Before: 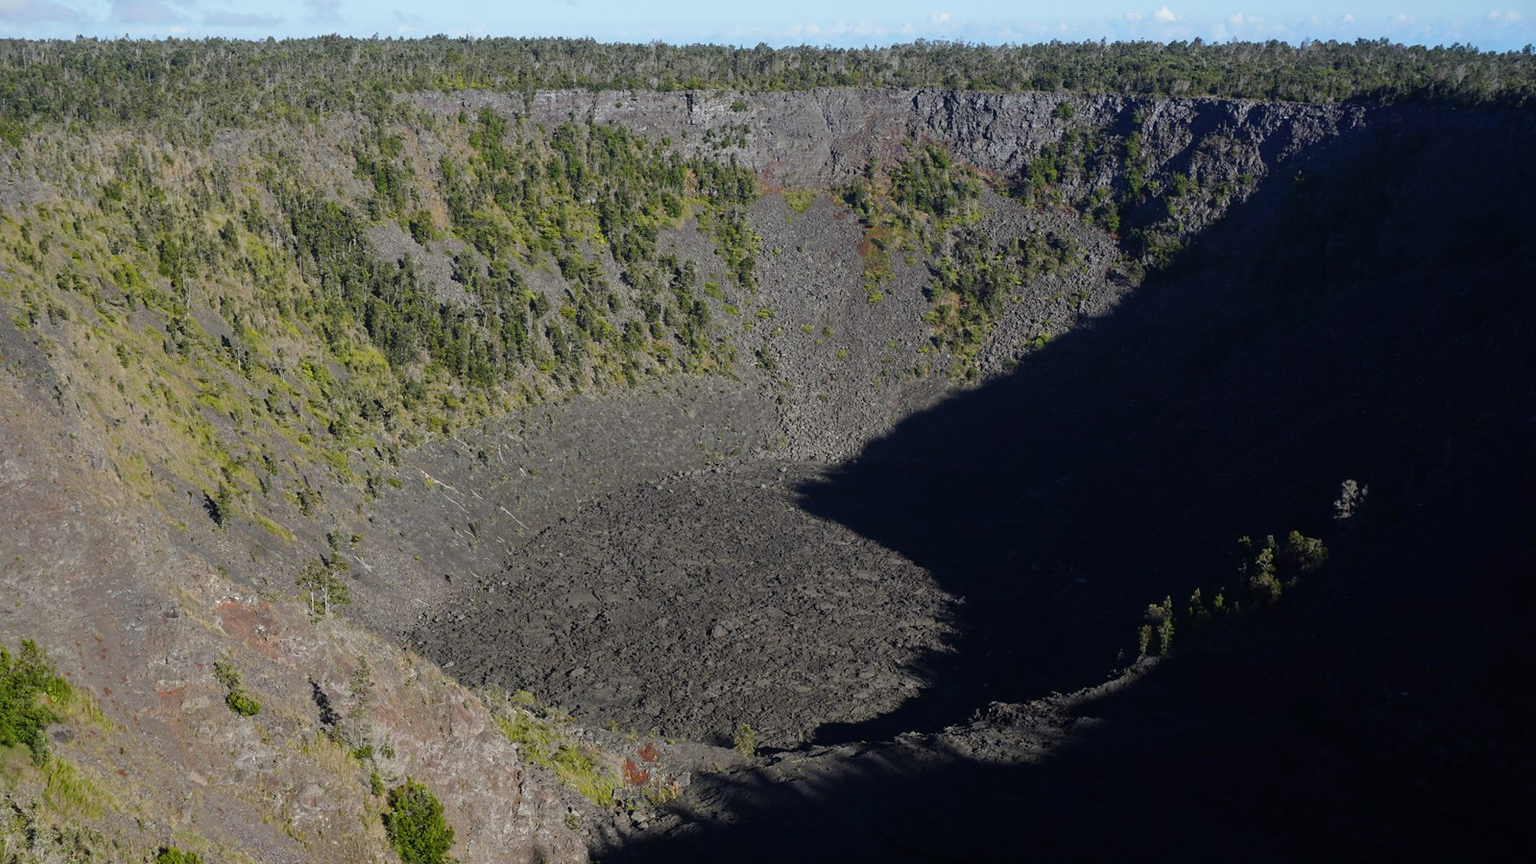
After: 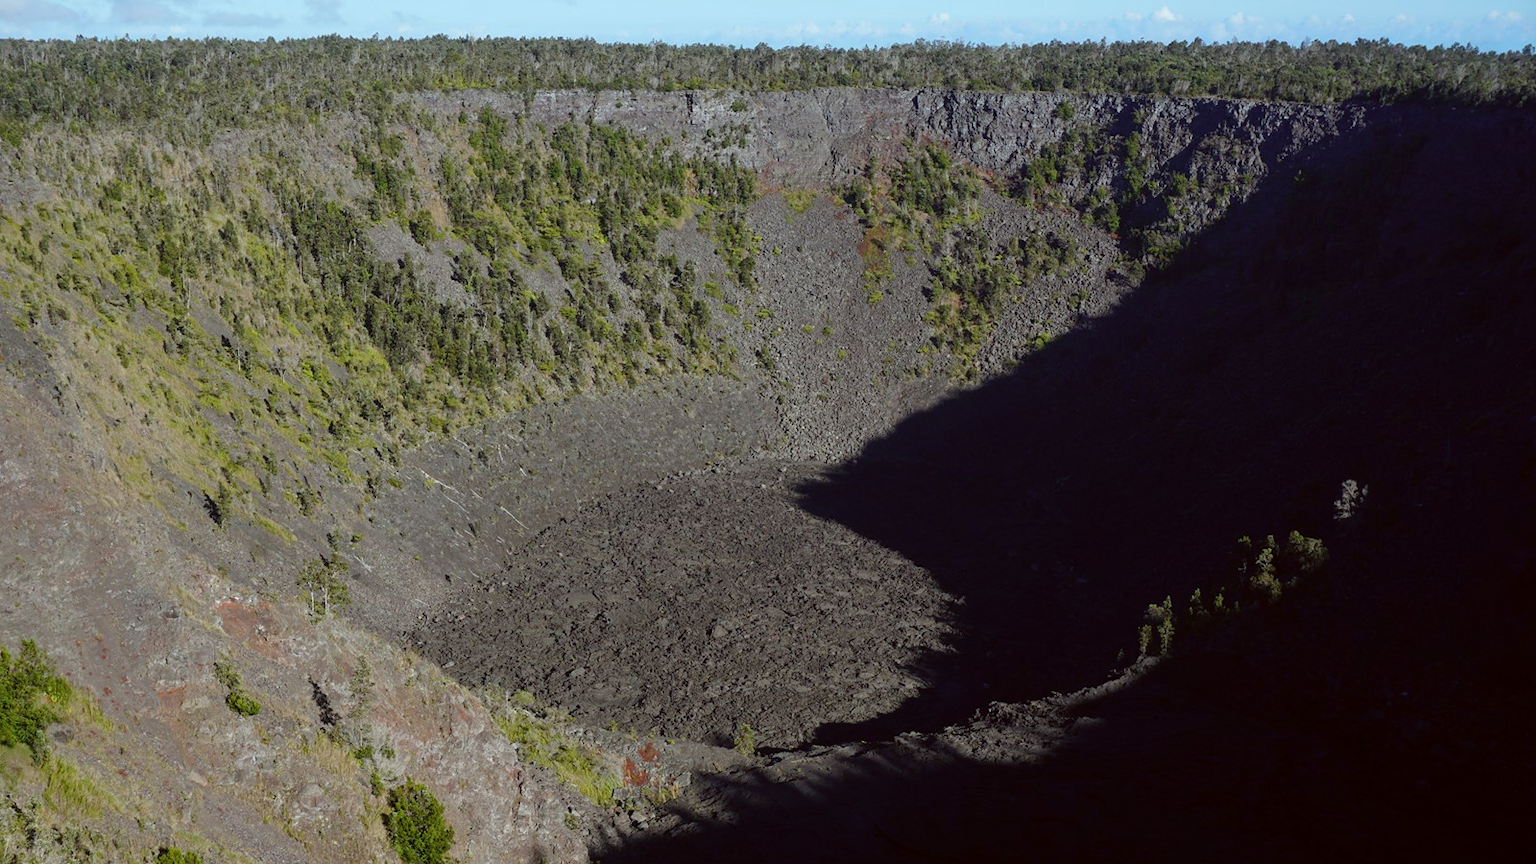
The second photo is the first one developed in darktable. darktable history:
color correction: highlights a* -4.9, highlights b* -3.36, shadows a* 4.18, shadows b* 4.24
